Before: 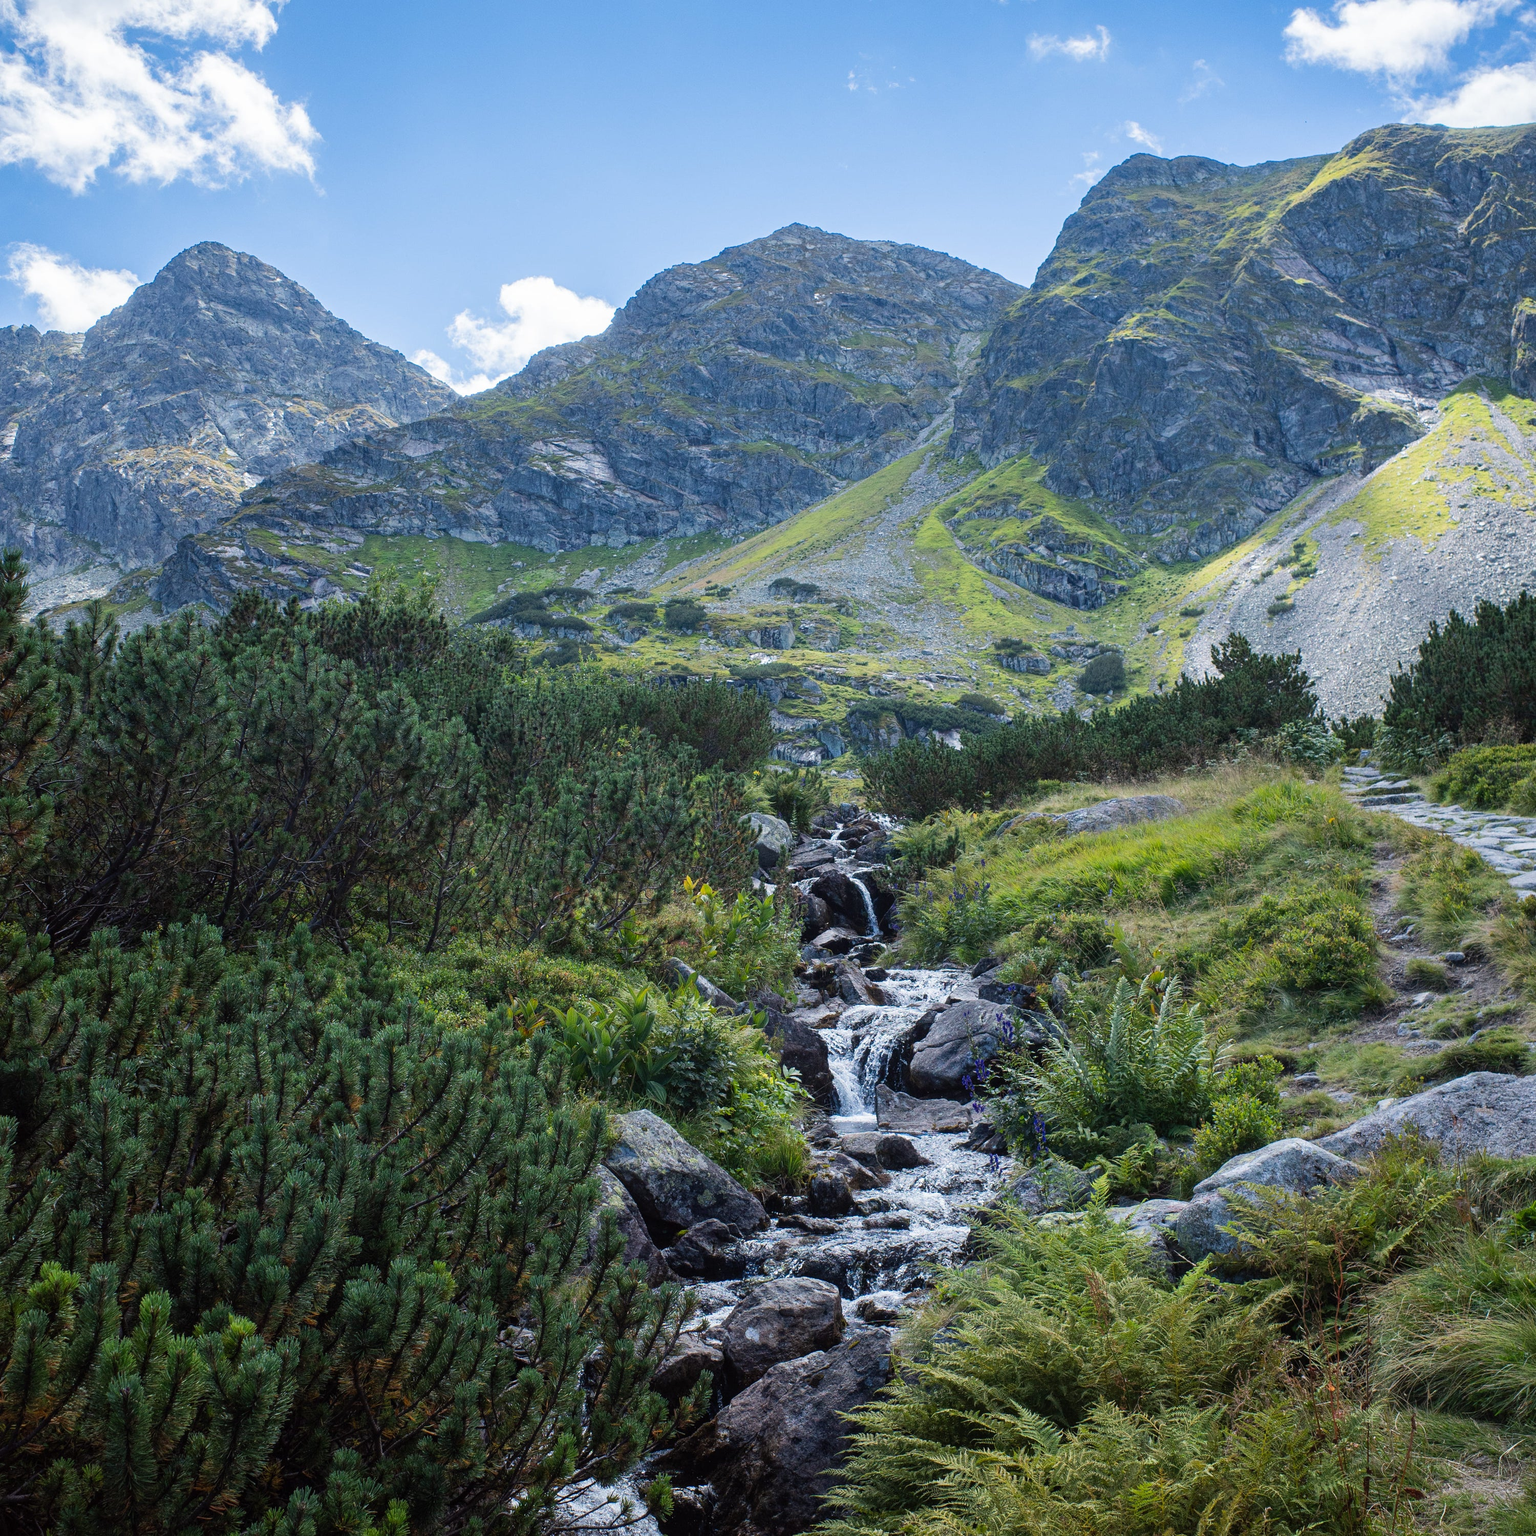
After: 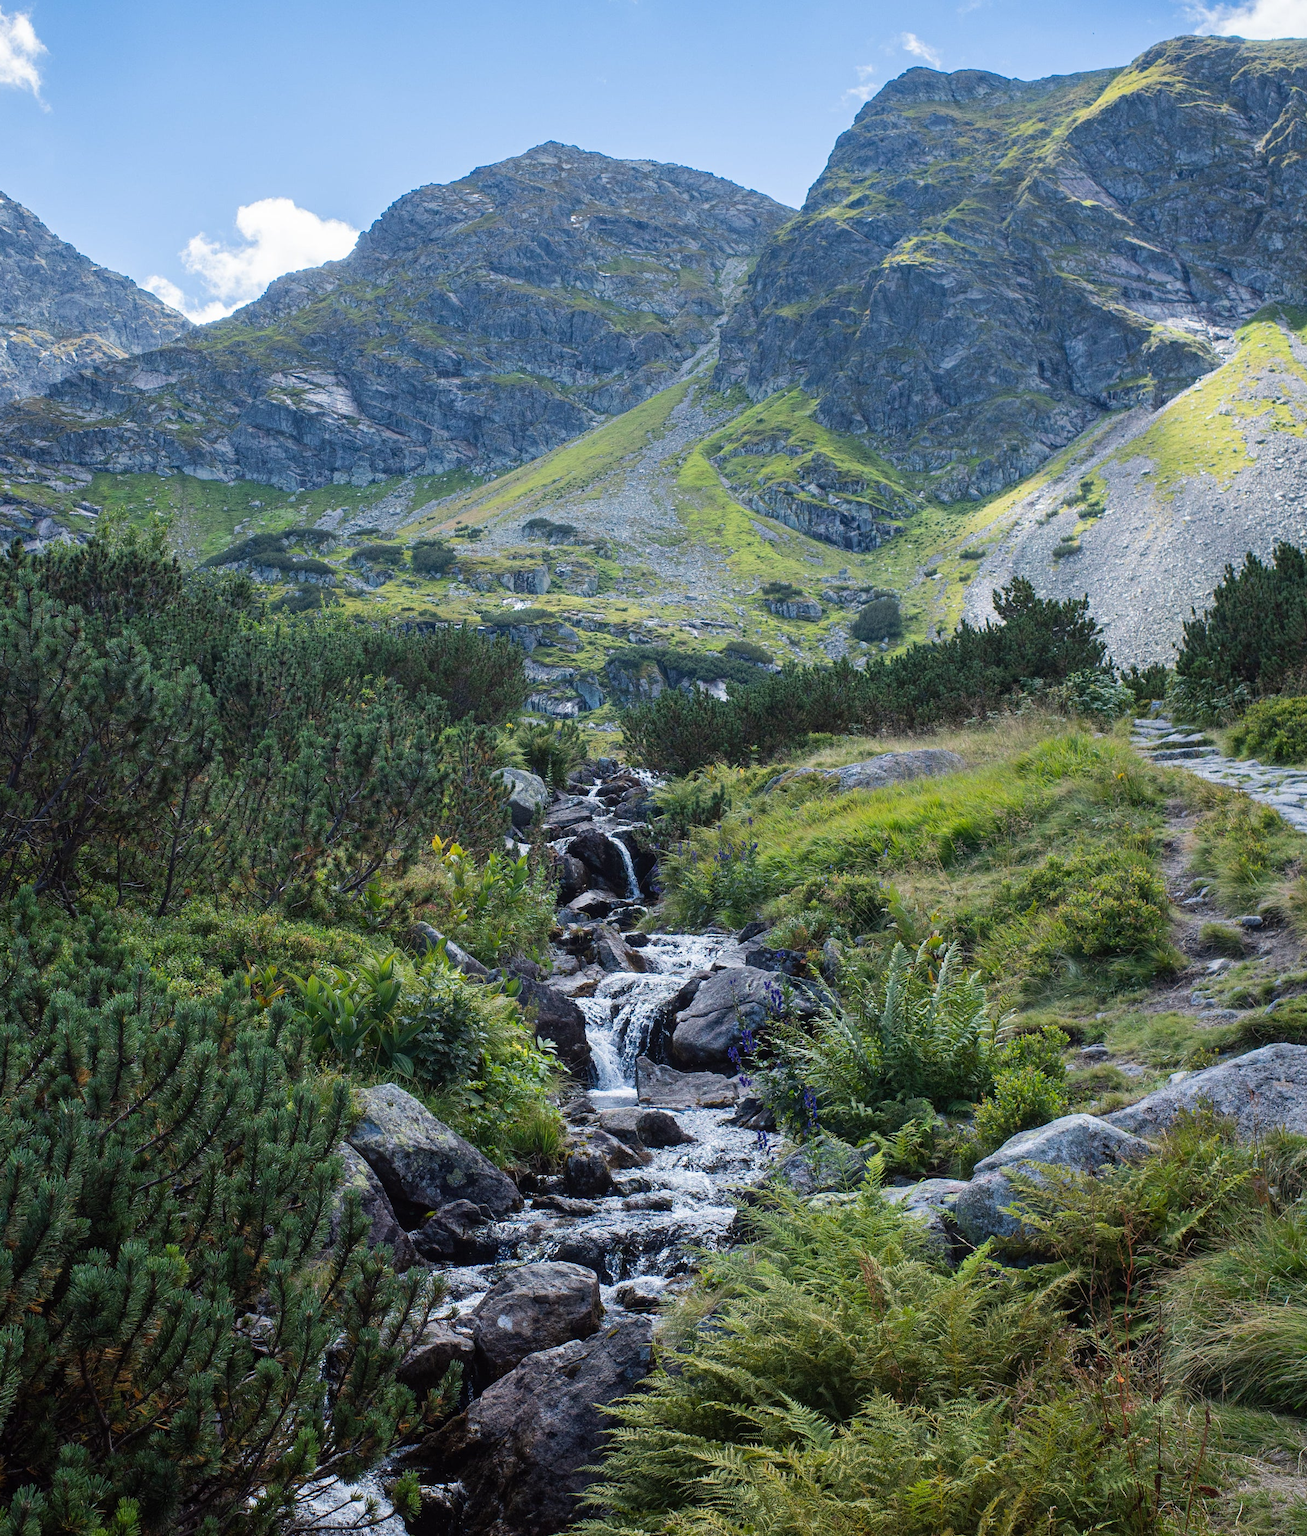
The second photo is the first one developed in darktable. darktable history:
exposure: compensate exposure bias true, compensate highlight preservation false
crop and rotate: left 18.08%, top 5.911%, right 1.847%
